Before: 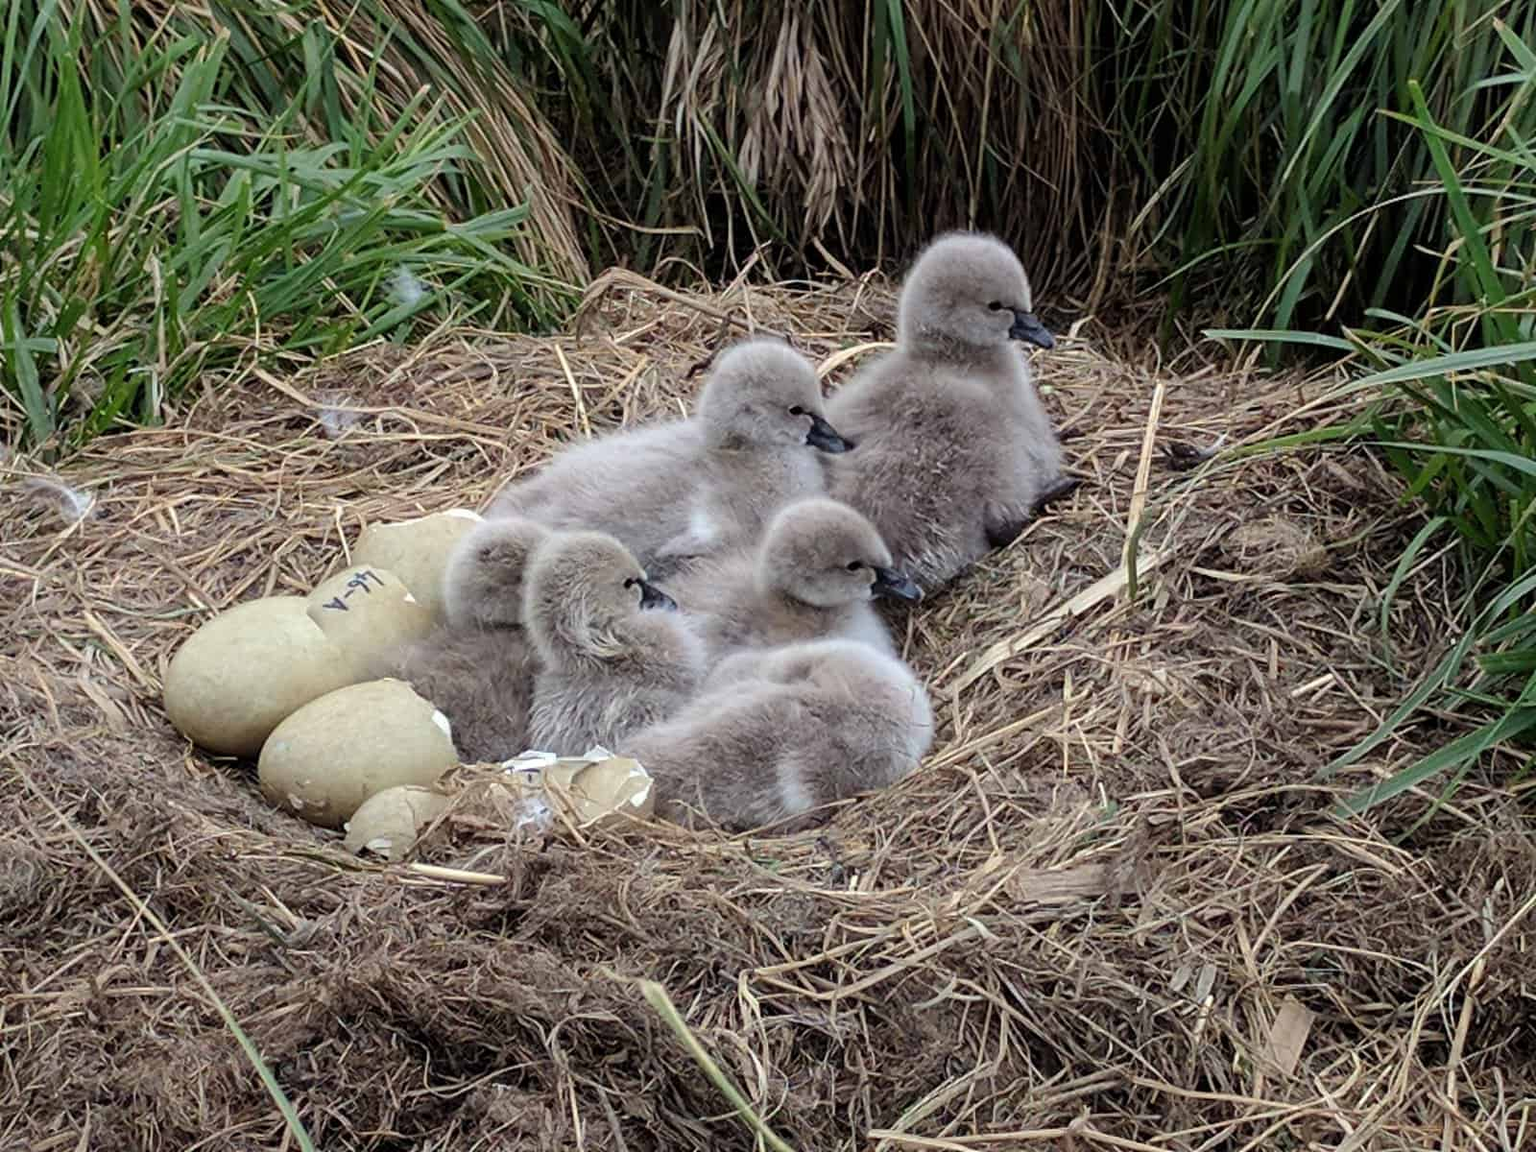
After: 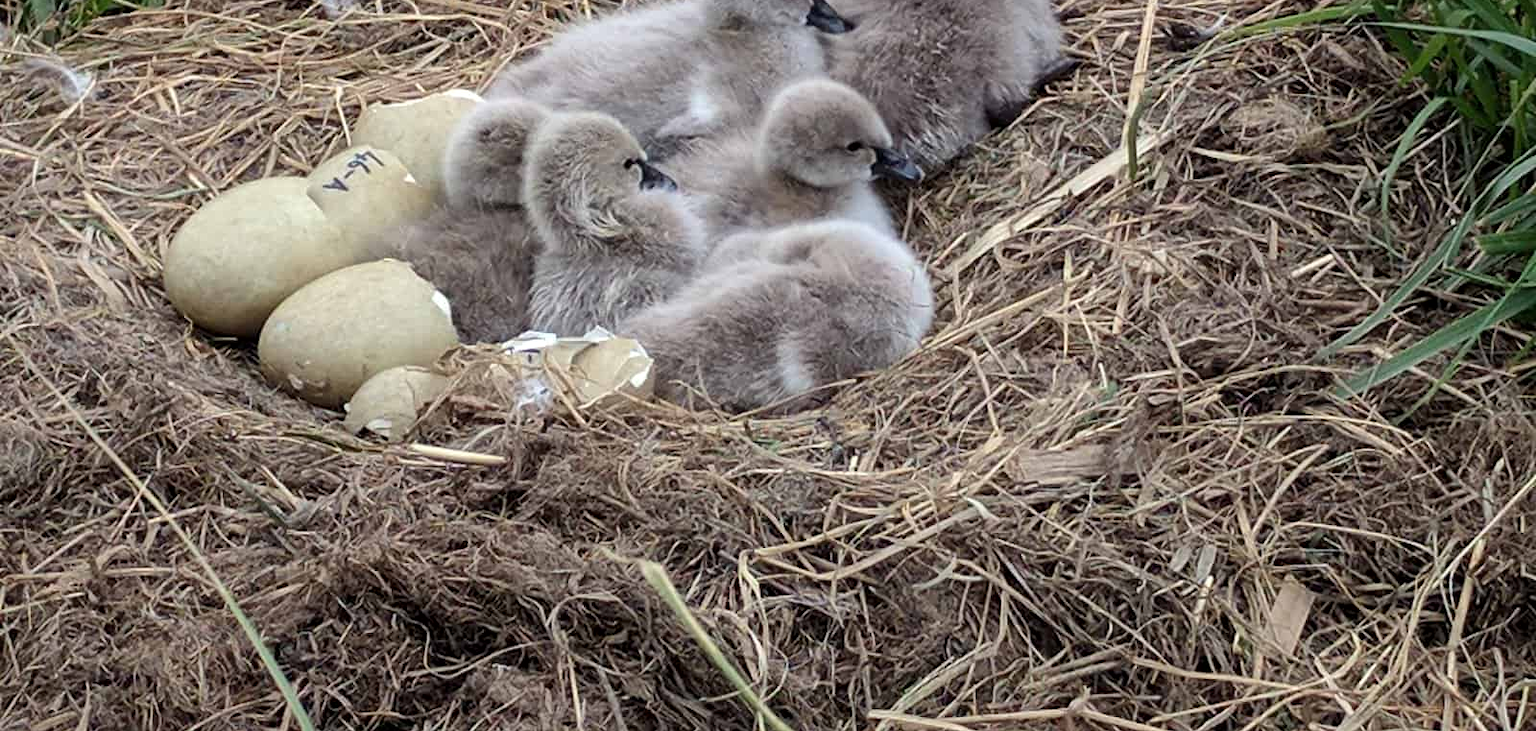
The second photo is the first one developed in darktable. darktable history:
local contrast: mode bilateral grid, contrast 20, coarseness 50, detail 120%, midtone range 0.2
exposure: compensate highlight preservation false
crop and rotate: top 36.435%
